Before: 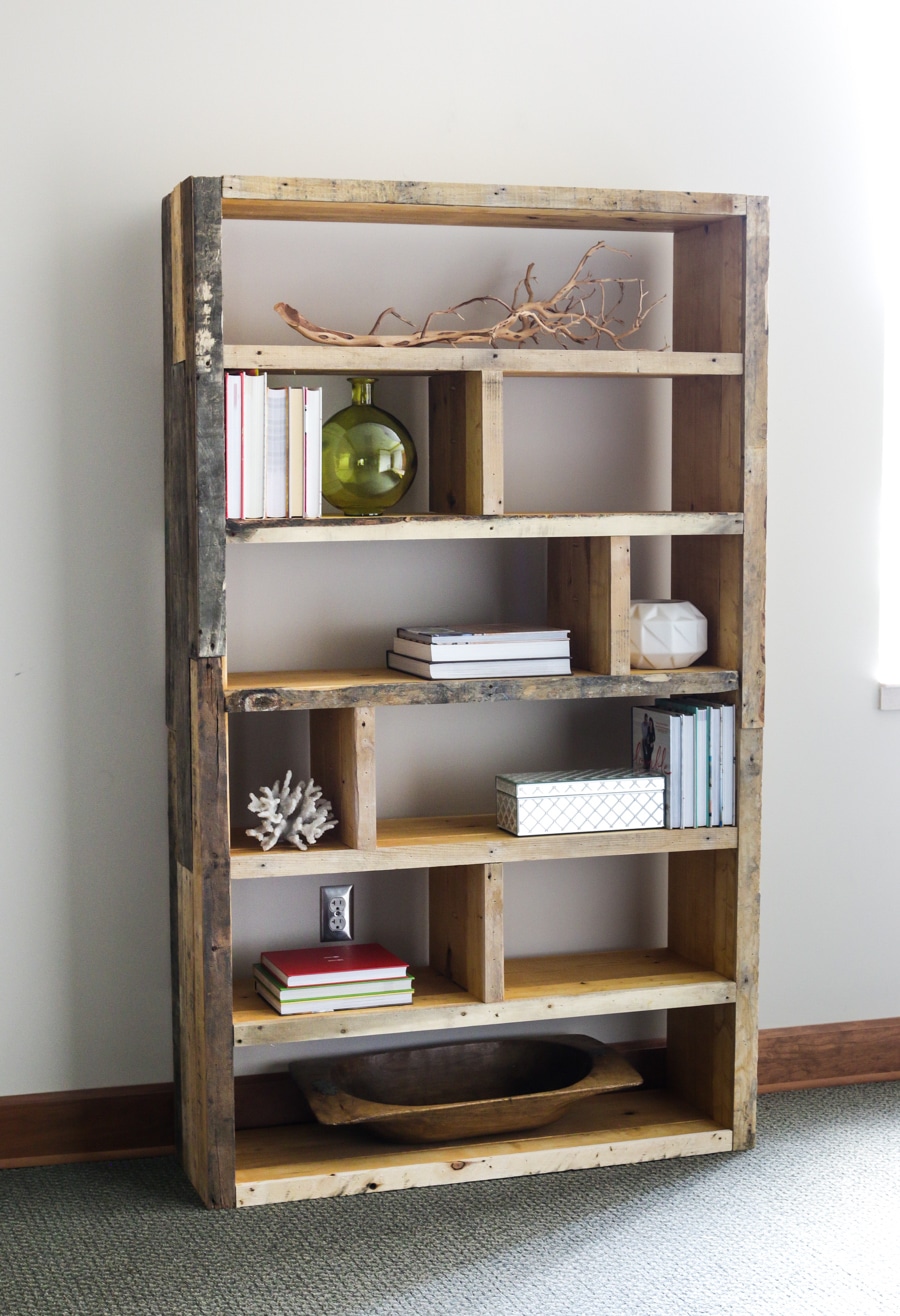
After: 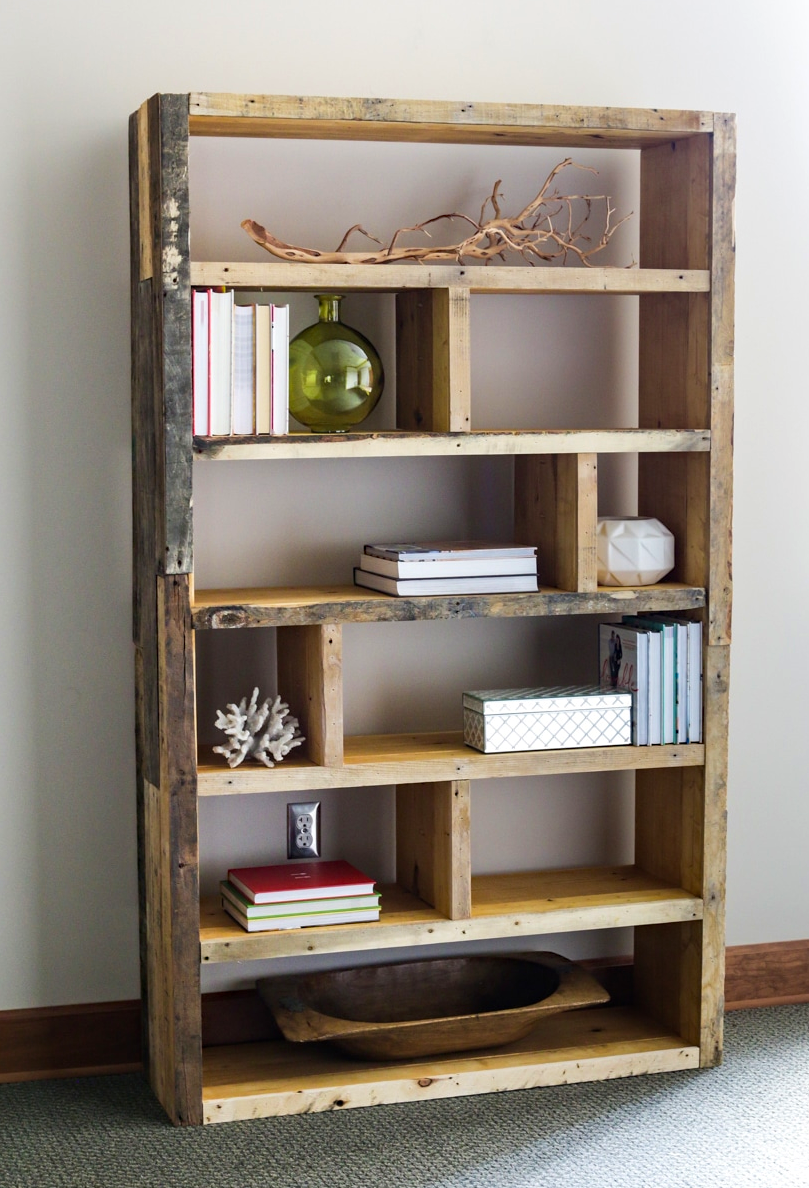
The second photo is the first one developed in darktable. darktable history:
haze removal: compatibility mode true, adaptive false
crop: left 3.676%, top 6.362%, right 6.359%, bottom 3.314%
velvia: strength 14.56%
